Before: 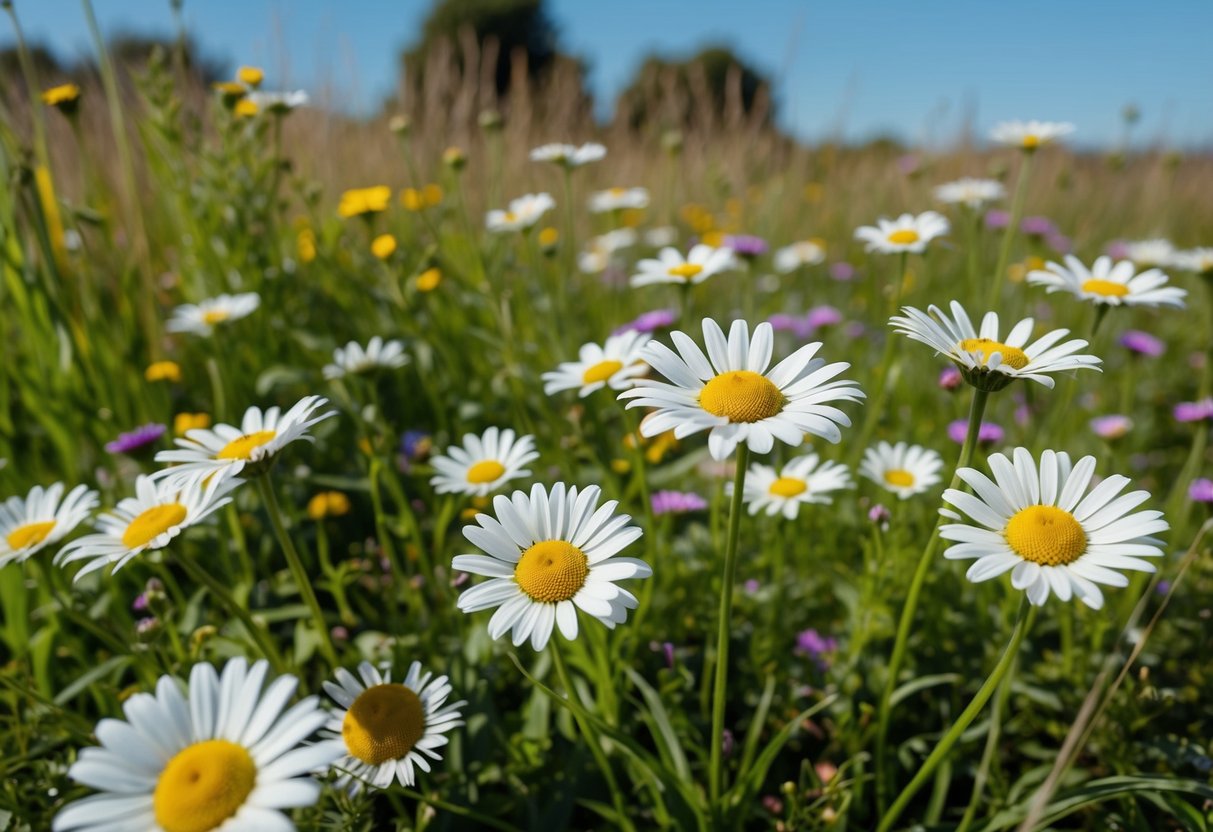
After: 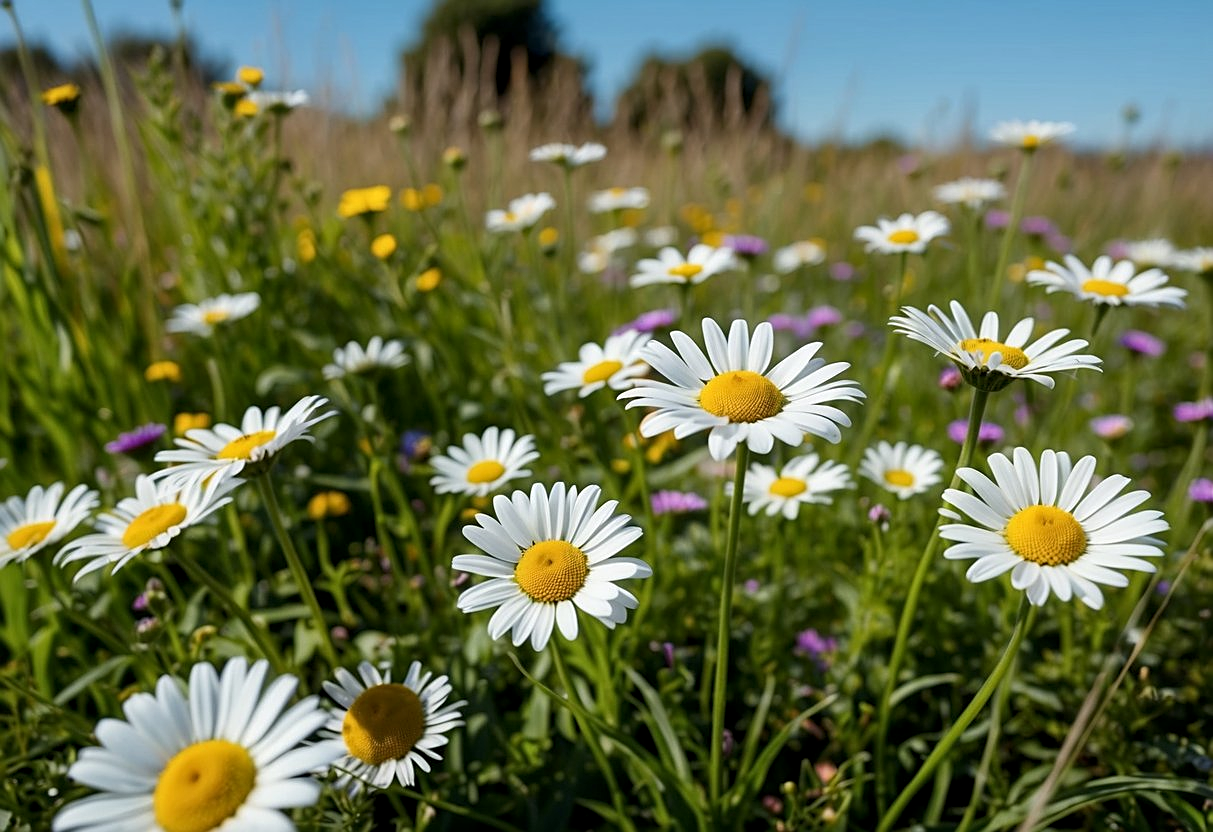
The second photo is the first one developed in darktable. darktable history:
local contrast: highlights 105%, shadows 103%, detail 120%, midtone range 0.2
sharpen: on, module defaults
contrast brightness saturation: contrast 0.081, saturation 0.018
